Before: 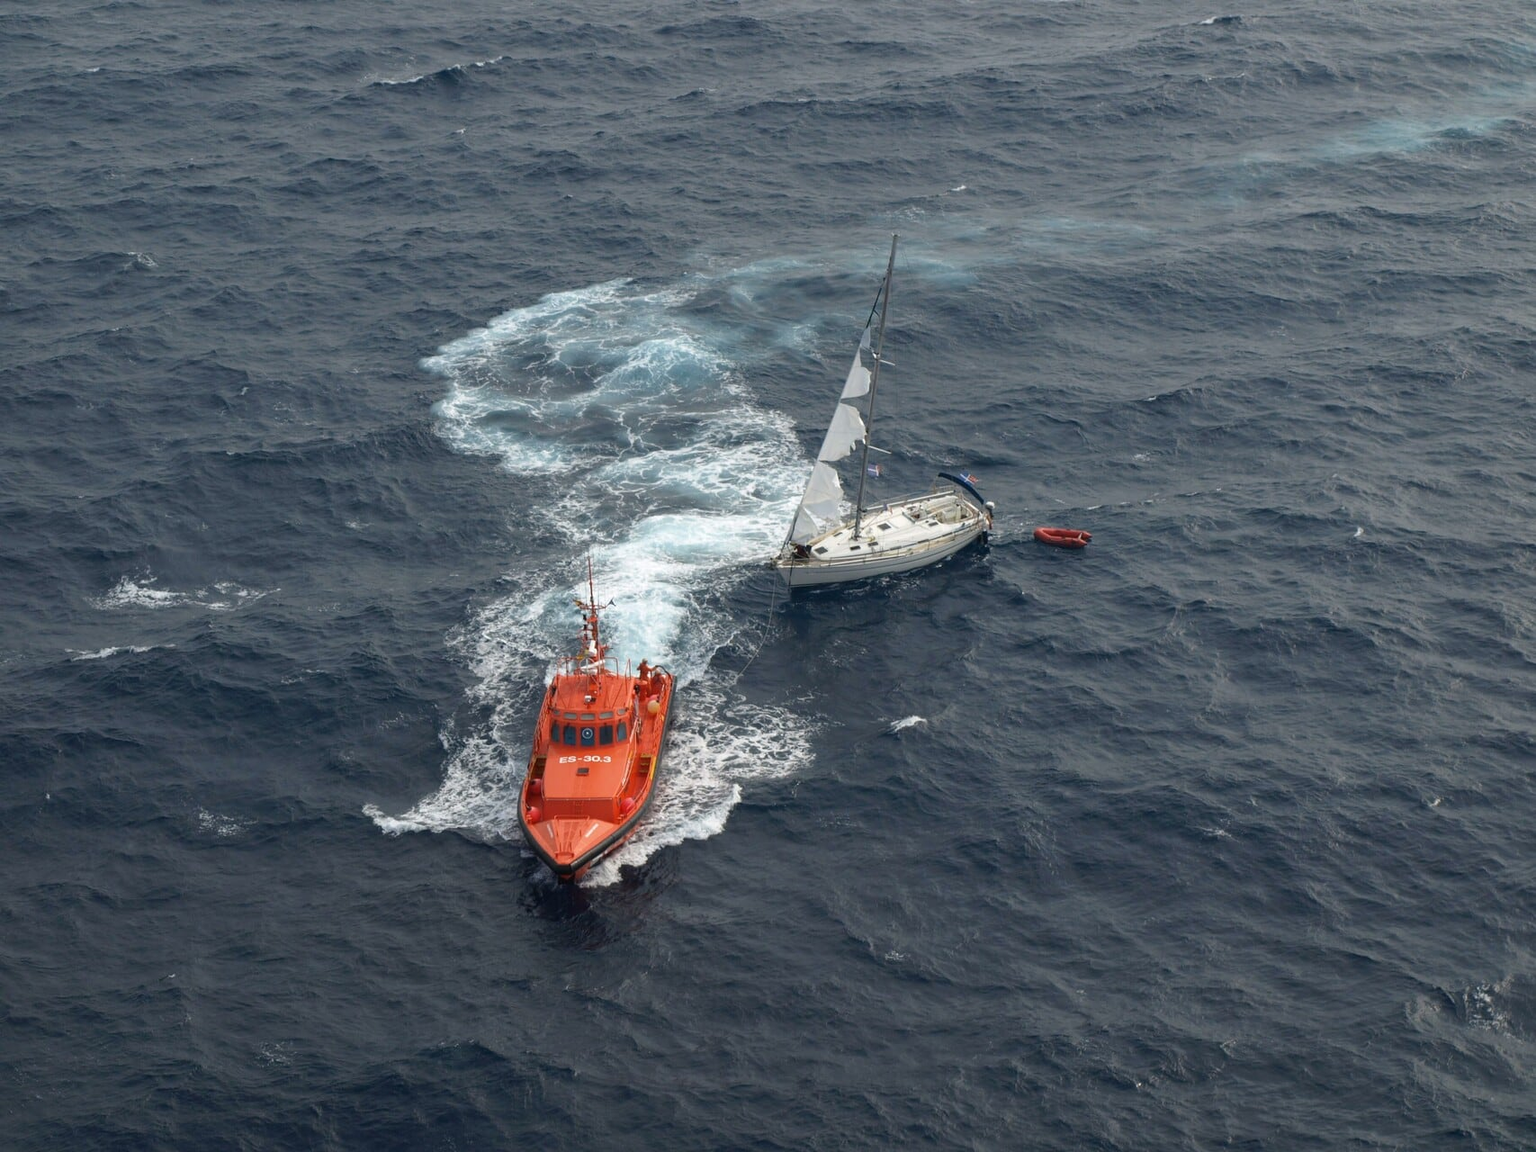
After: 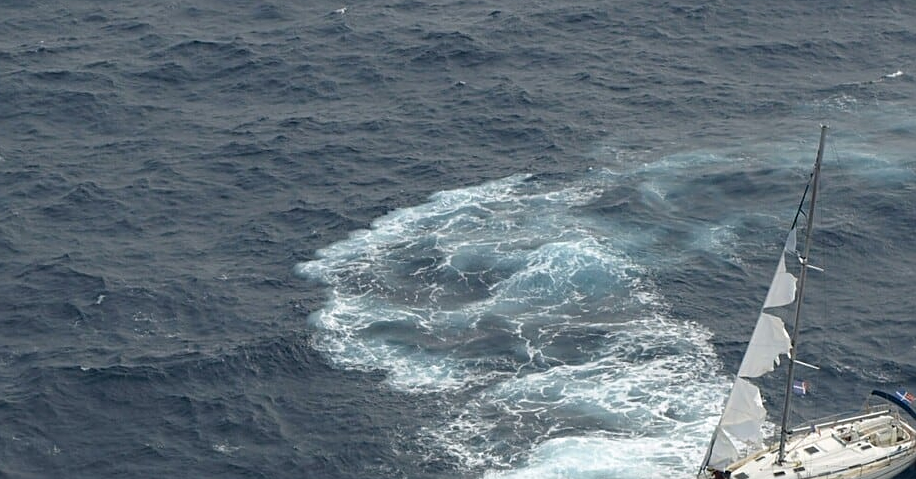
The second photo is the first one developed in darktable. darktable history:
crop: left 10.043%, top 10.579%, right 36.285%, bottom 51.978%
sharpen: on, module defaults
